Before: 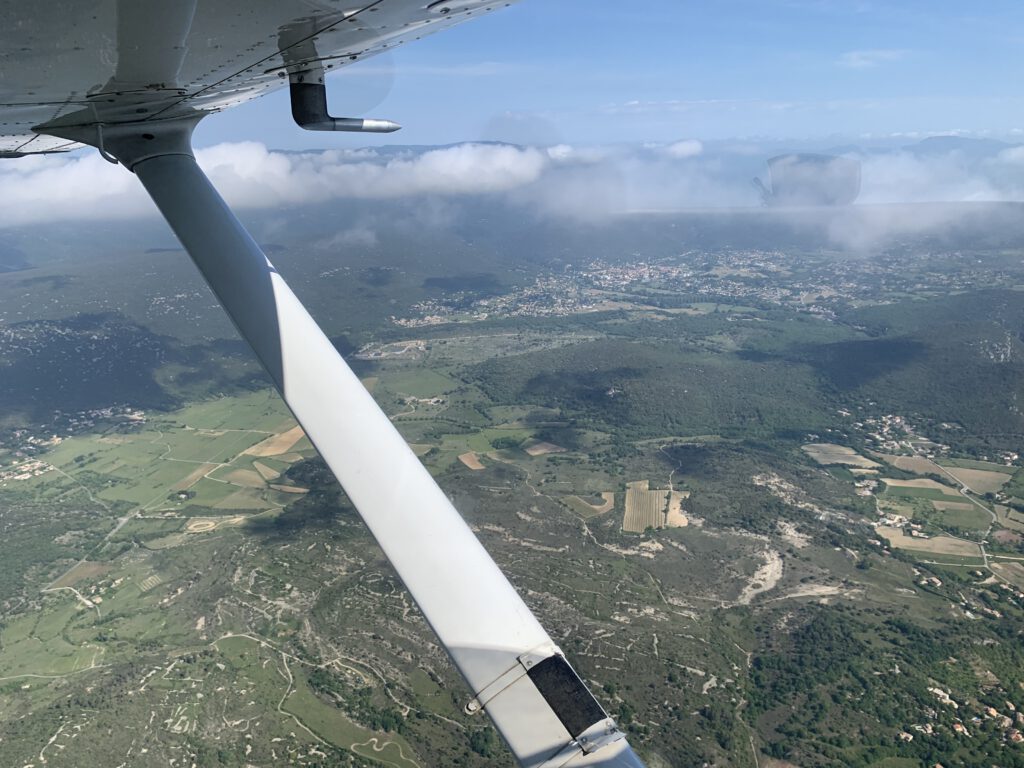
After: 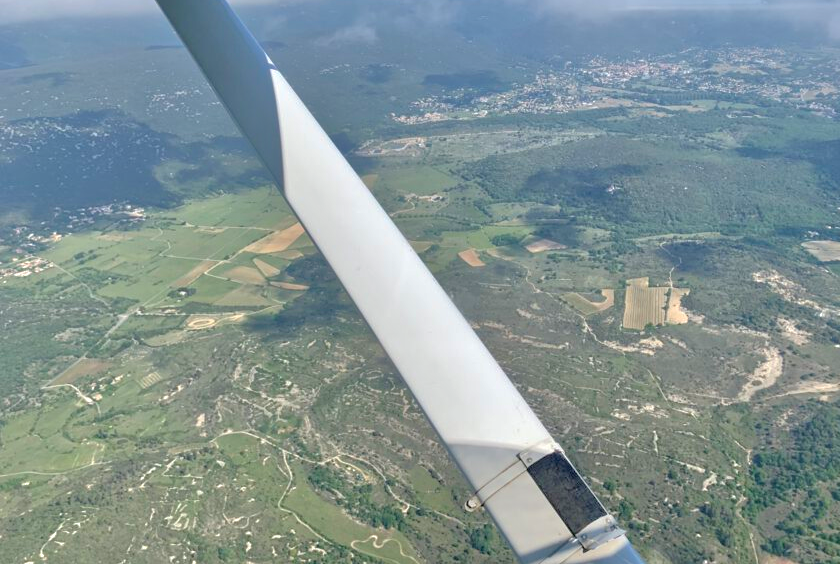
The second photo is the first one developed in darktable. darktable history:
crop: top 26.531%, right 17.959%
shadows and highlights: on, module defaults
tone equalizer: -7 EV 0.15 EV, -6 EV 0.6 EV, -5 EV 1.15 EV, -4 EV 1.33 EV, -3 EV 1.15 EV, -2 EV 0.6 EV, -1 EV 0.15 EV, mask exposure compensation -0.5 EV
white balance: emerald 1
